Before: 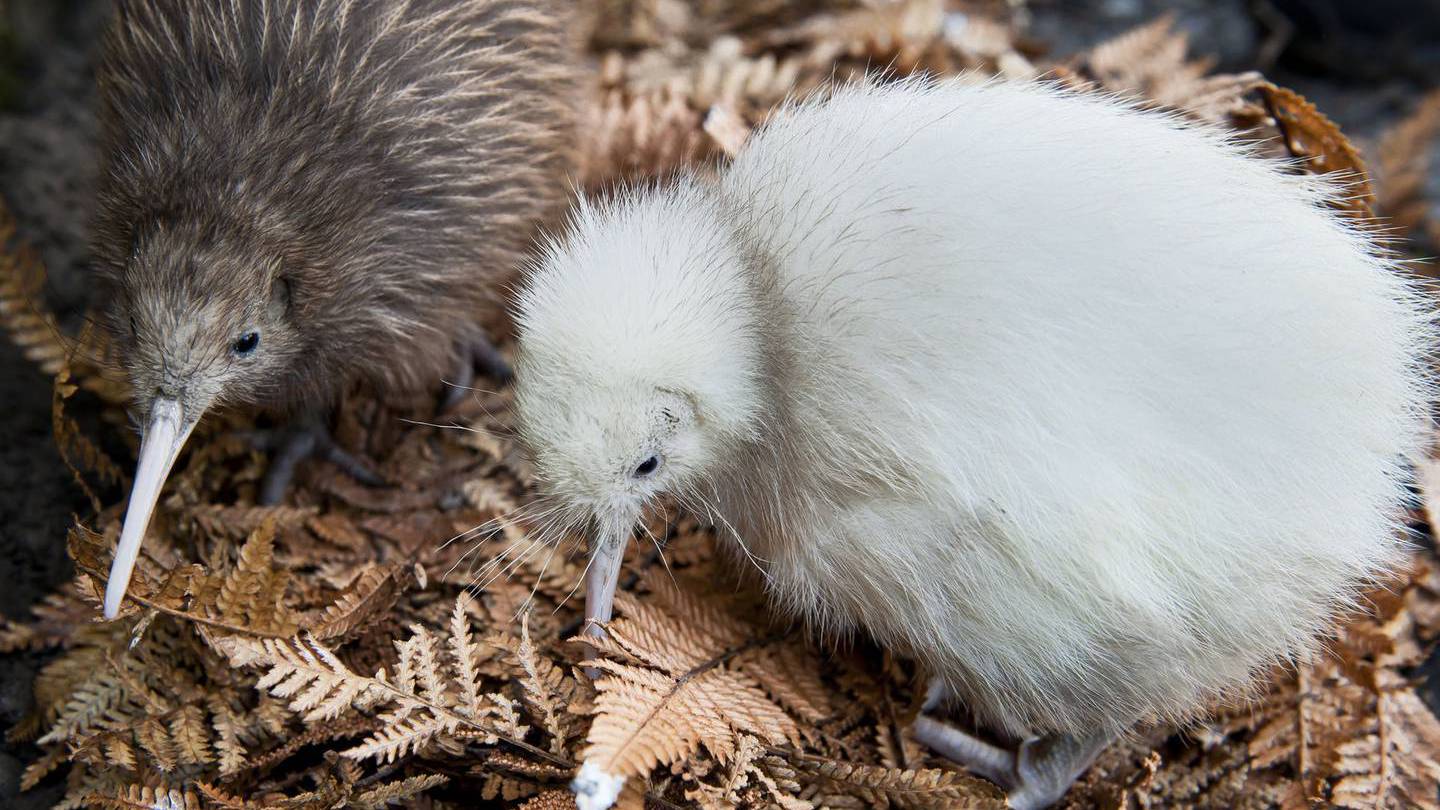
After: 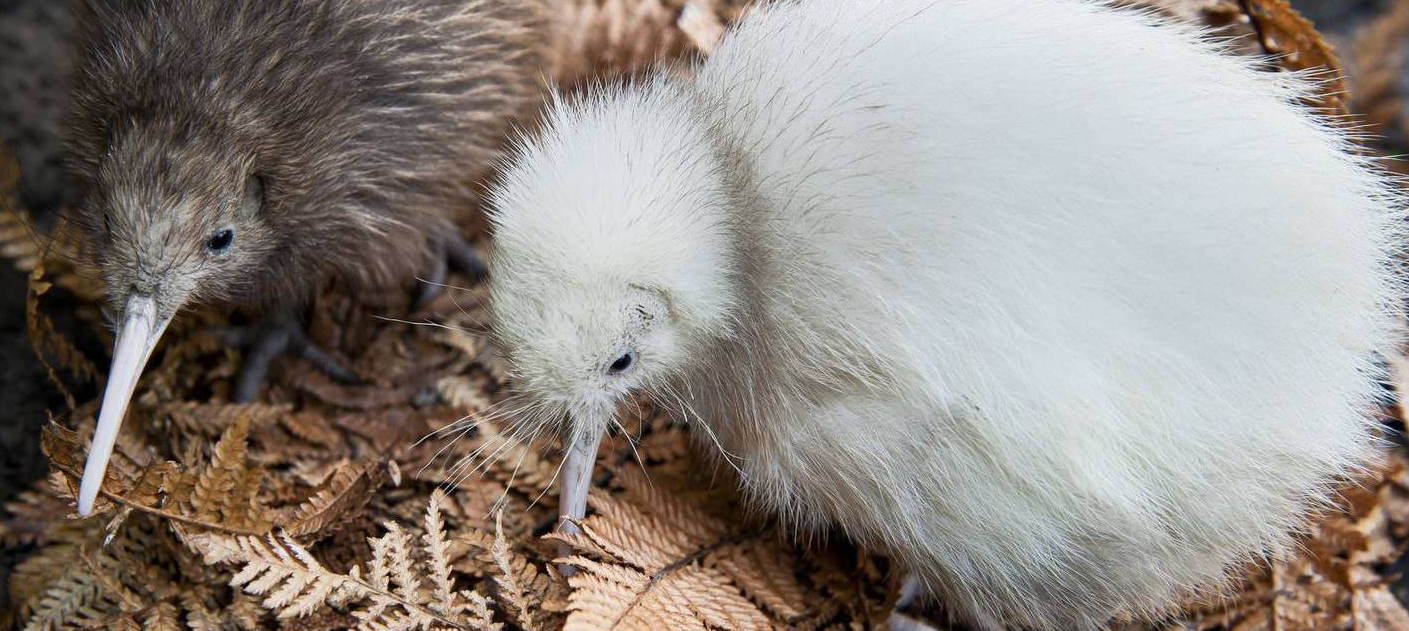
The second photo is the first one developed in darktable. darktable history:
crop and rotate: left 1.858%, top 12.806%, right 0.252%, bottom 9.272%
